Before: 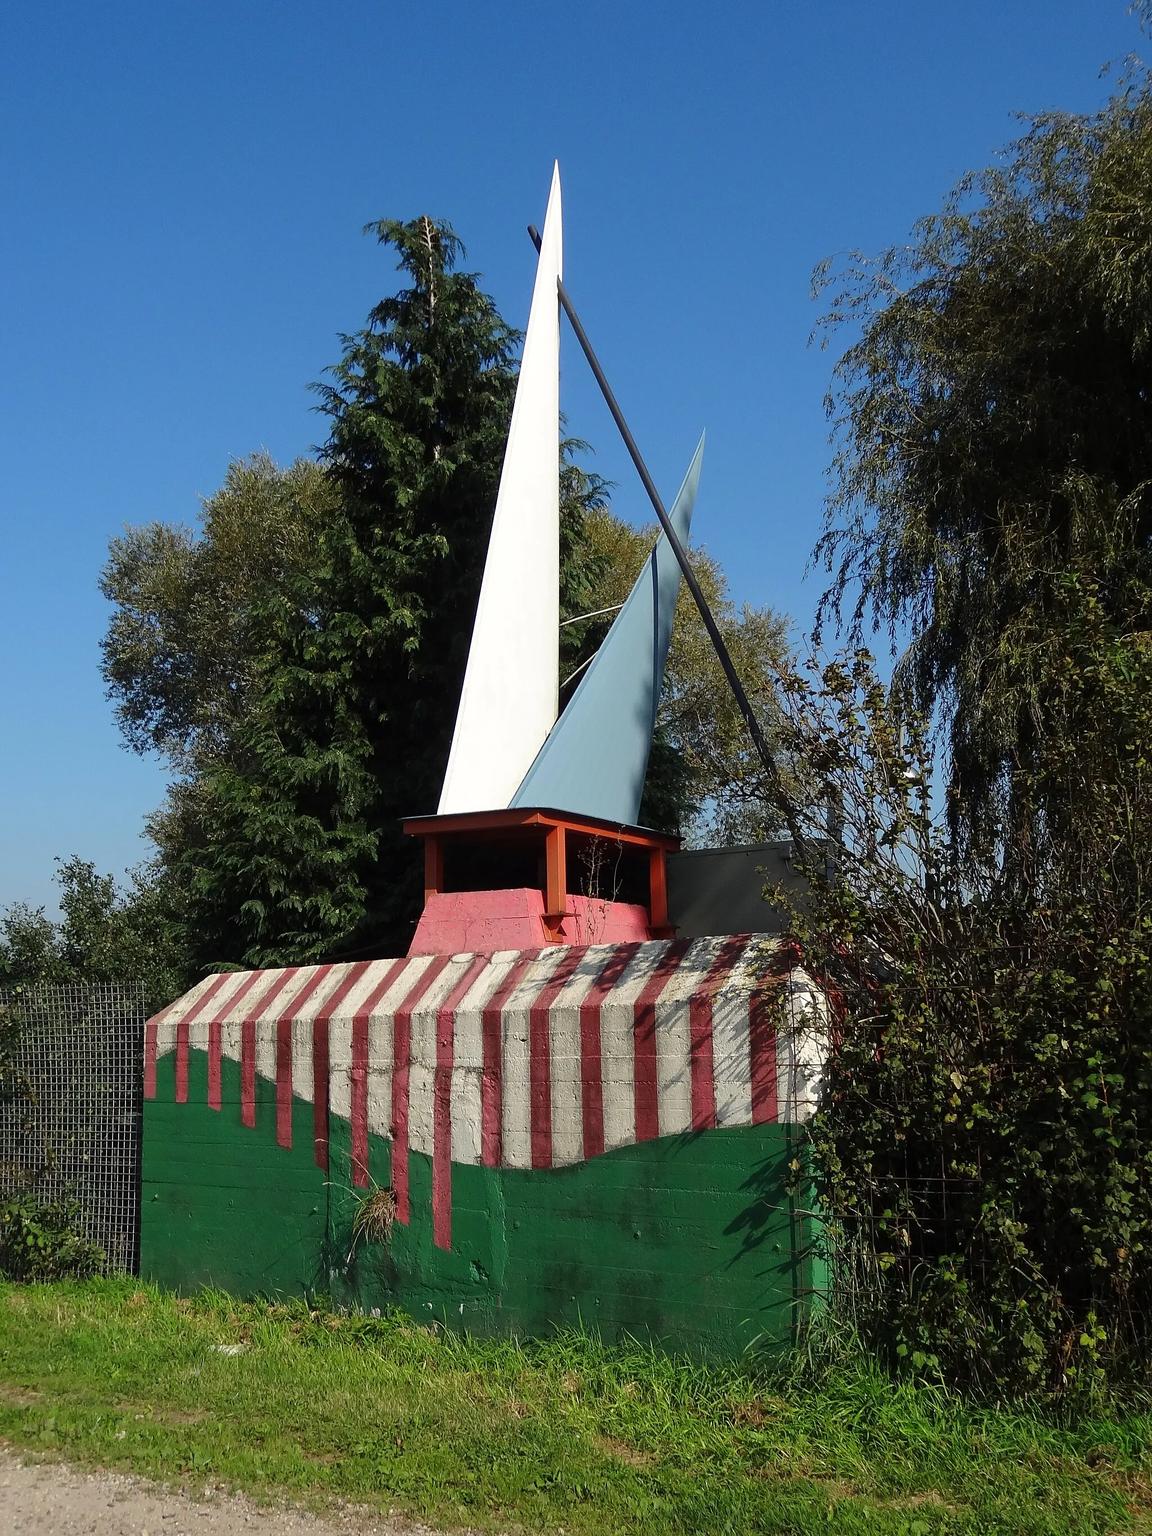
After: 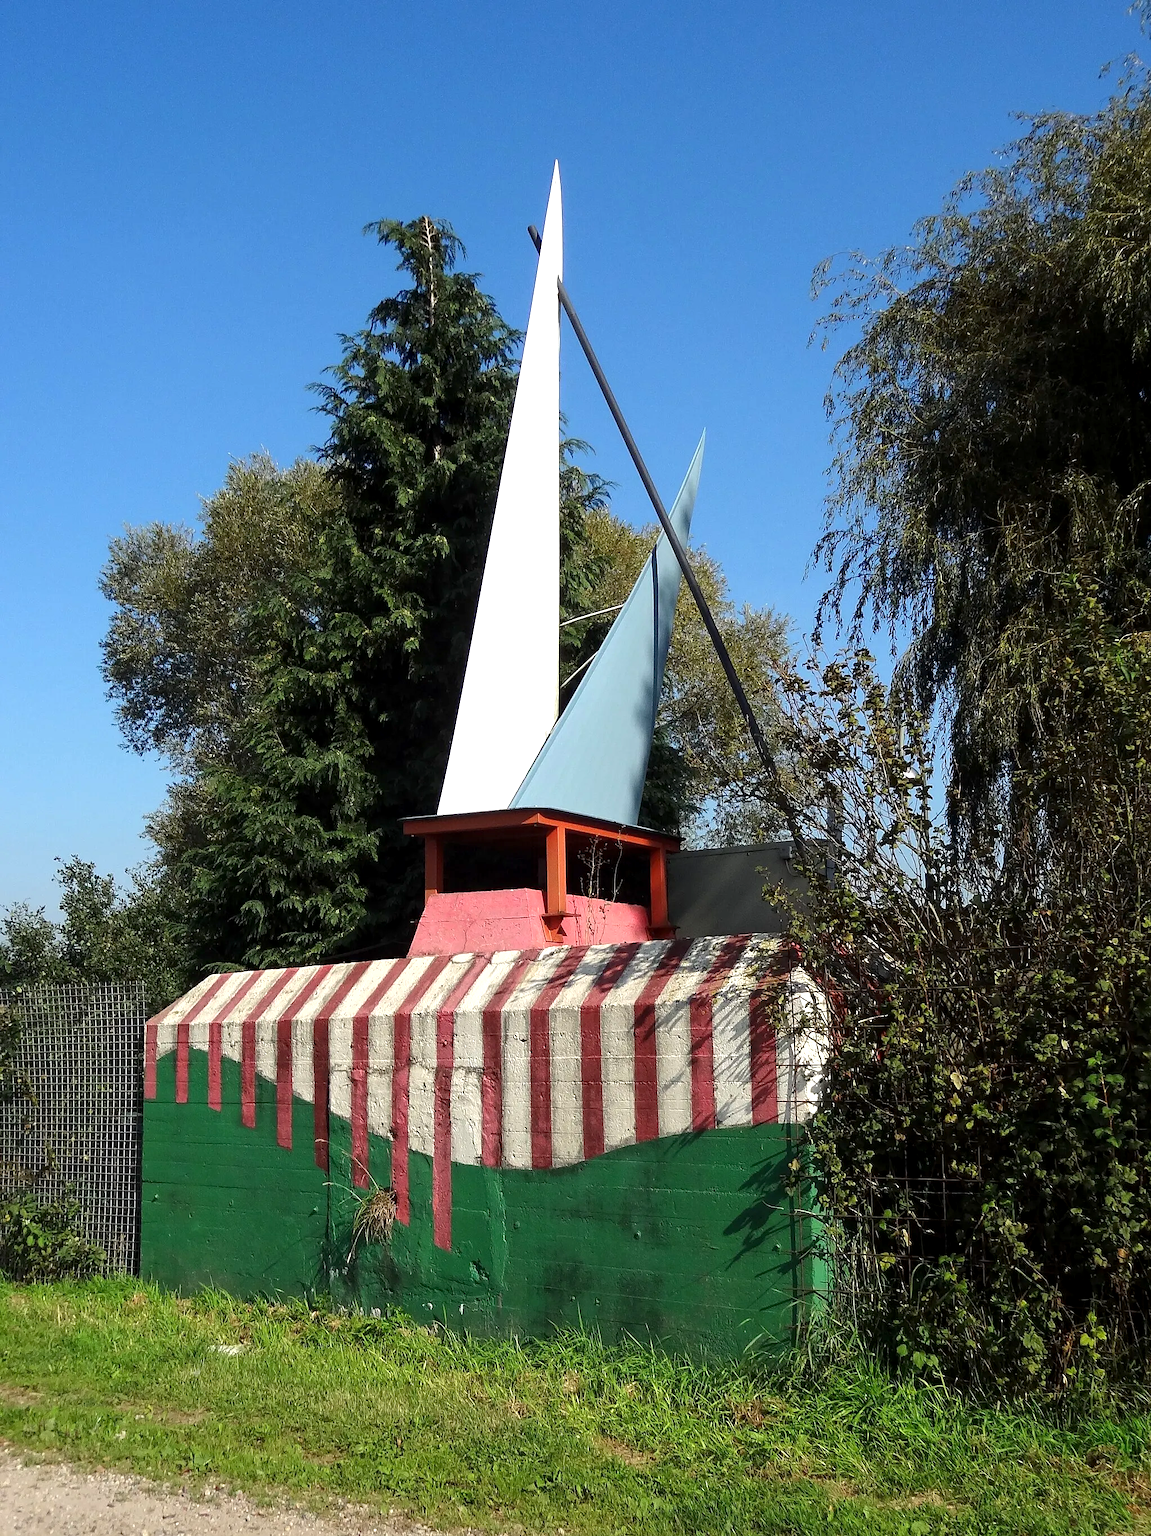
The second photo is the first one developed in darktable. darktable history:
local contrast: highlights 100%, shadows 100%, detail 120%, midtone range 0.2
exposure: black level correction 0.001, exposure 0.5 EV, compensate exposure bias true, compensate highlight preservation false
